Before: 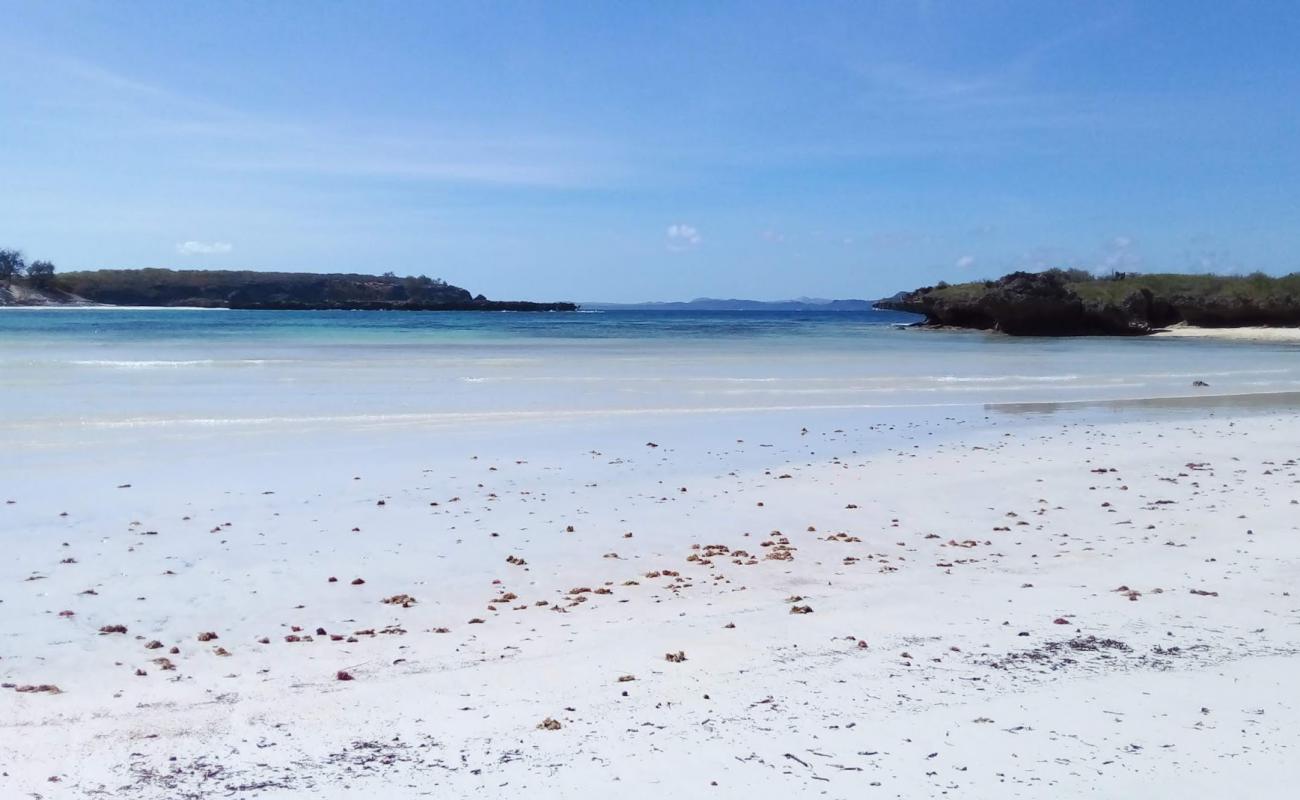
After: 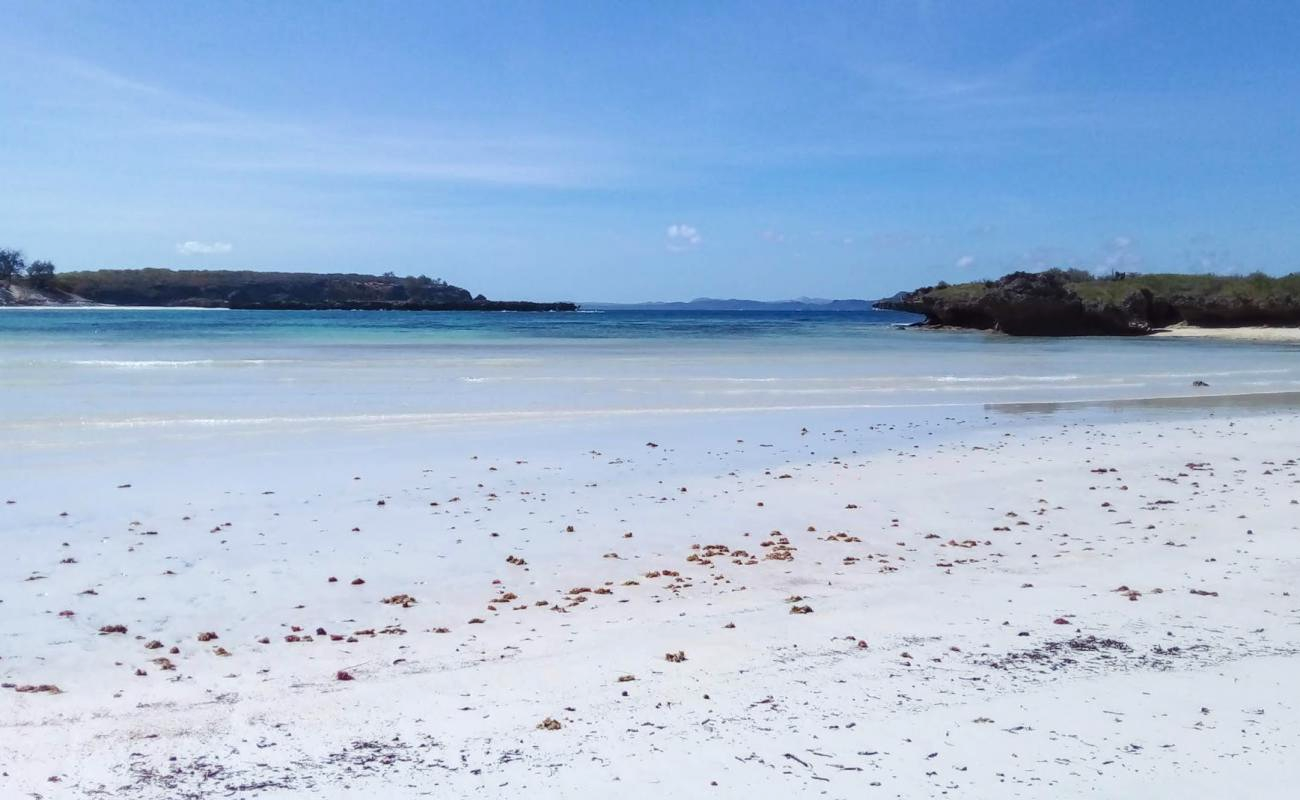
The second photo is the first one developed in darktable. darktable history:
local contrast: detail 117%
velvia: strength 9.85%
